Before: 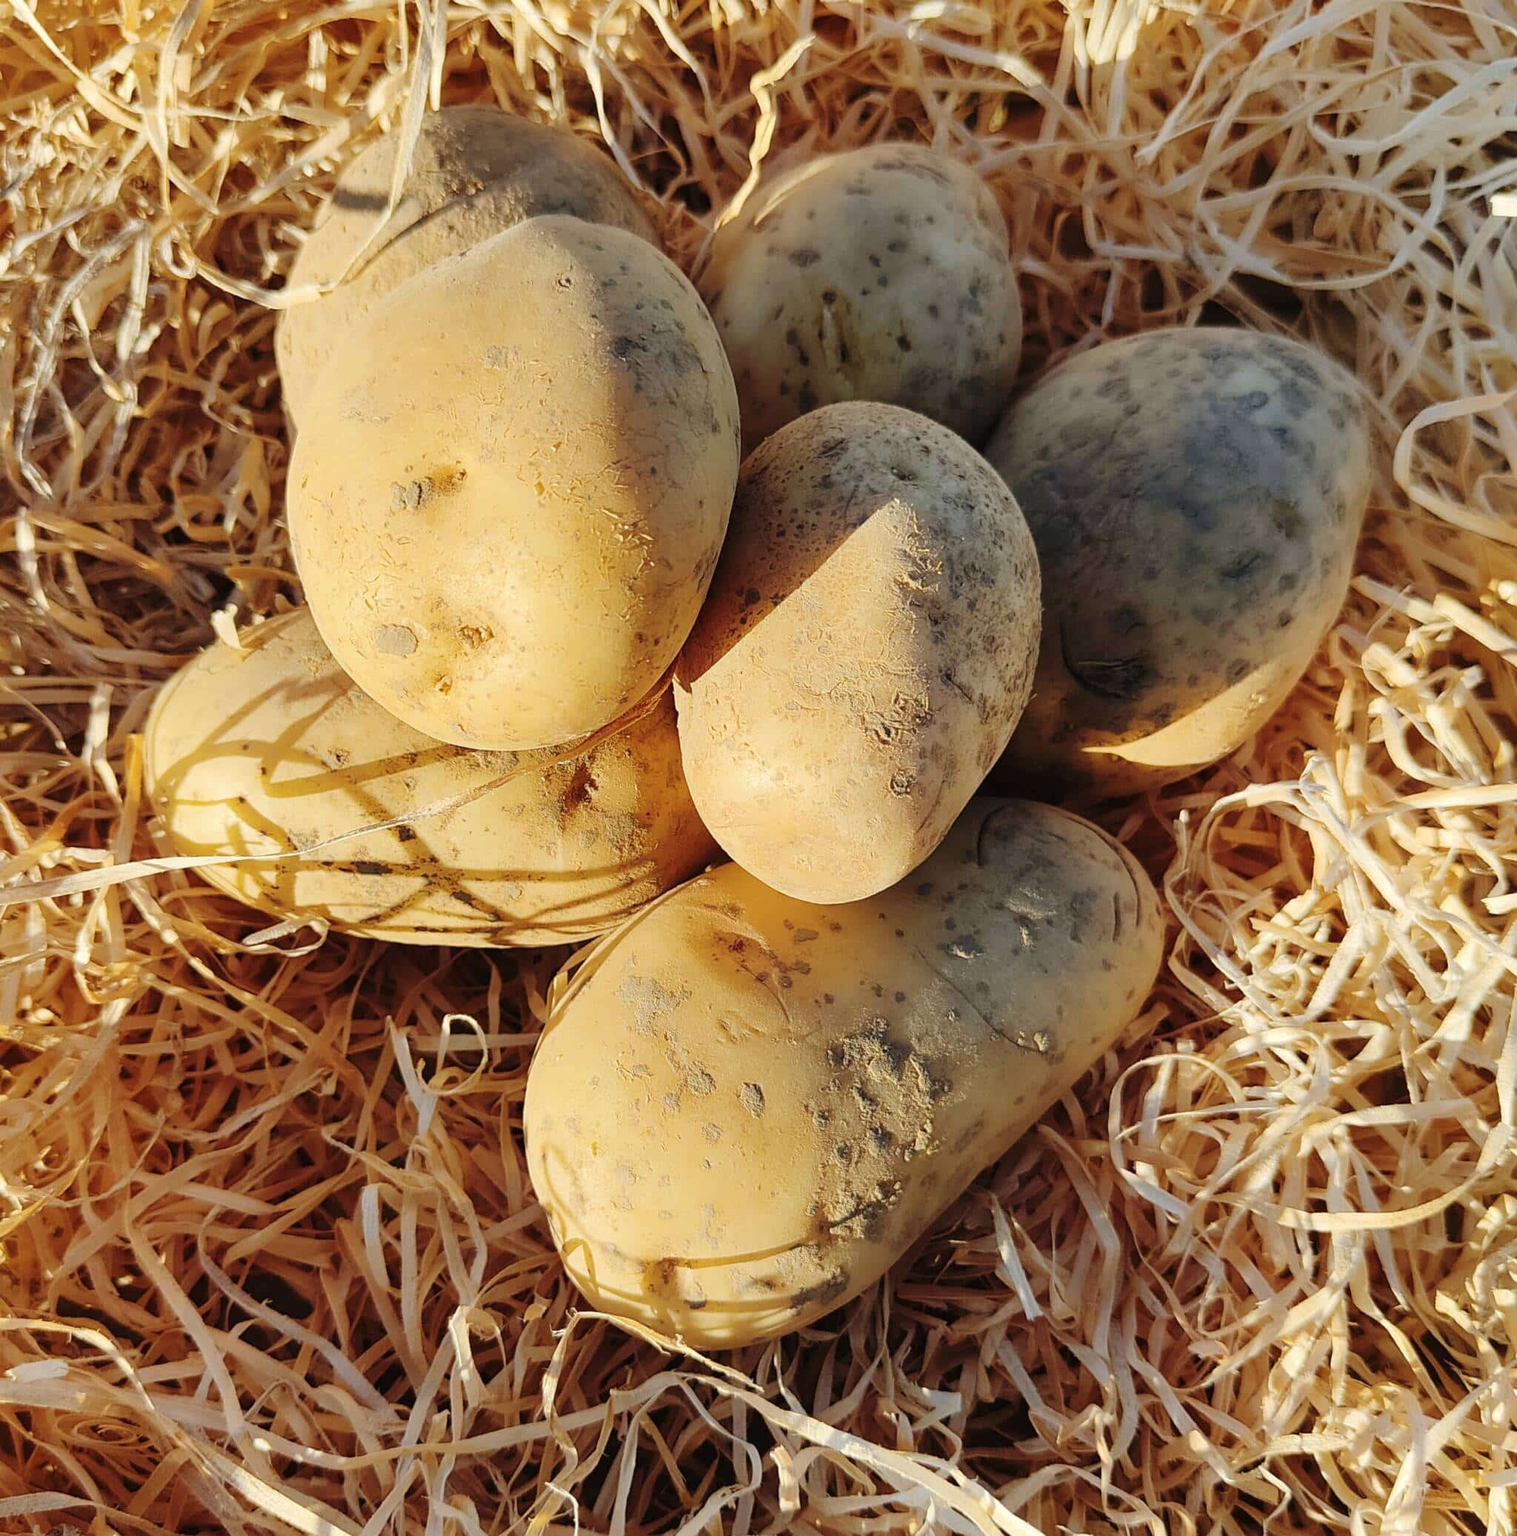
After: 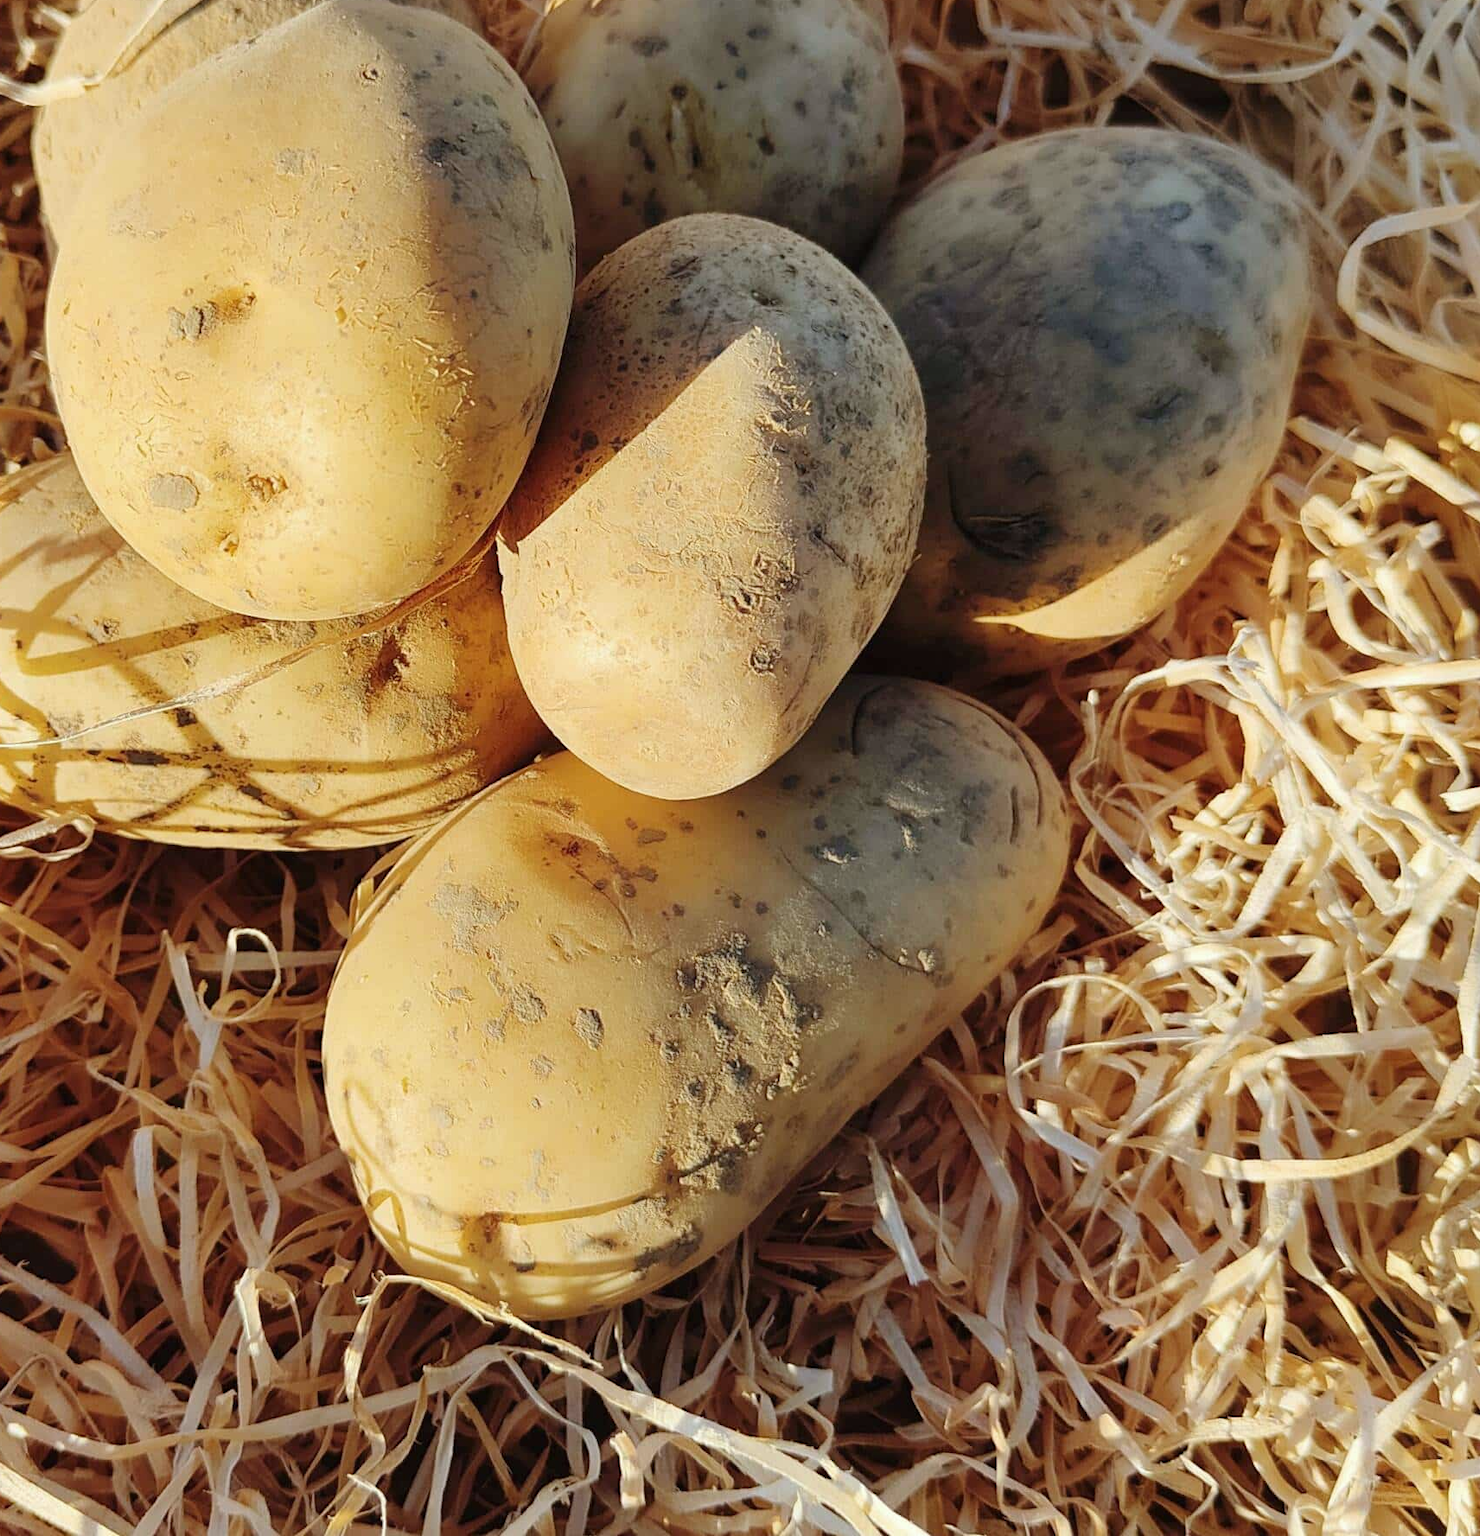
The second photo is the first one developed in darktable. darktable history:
crop: left 16.315%, top 14.246%
white balance: red 0.982, blue 1.018
